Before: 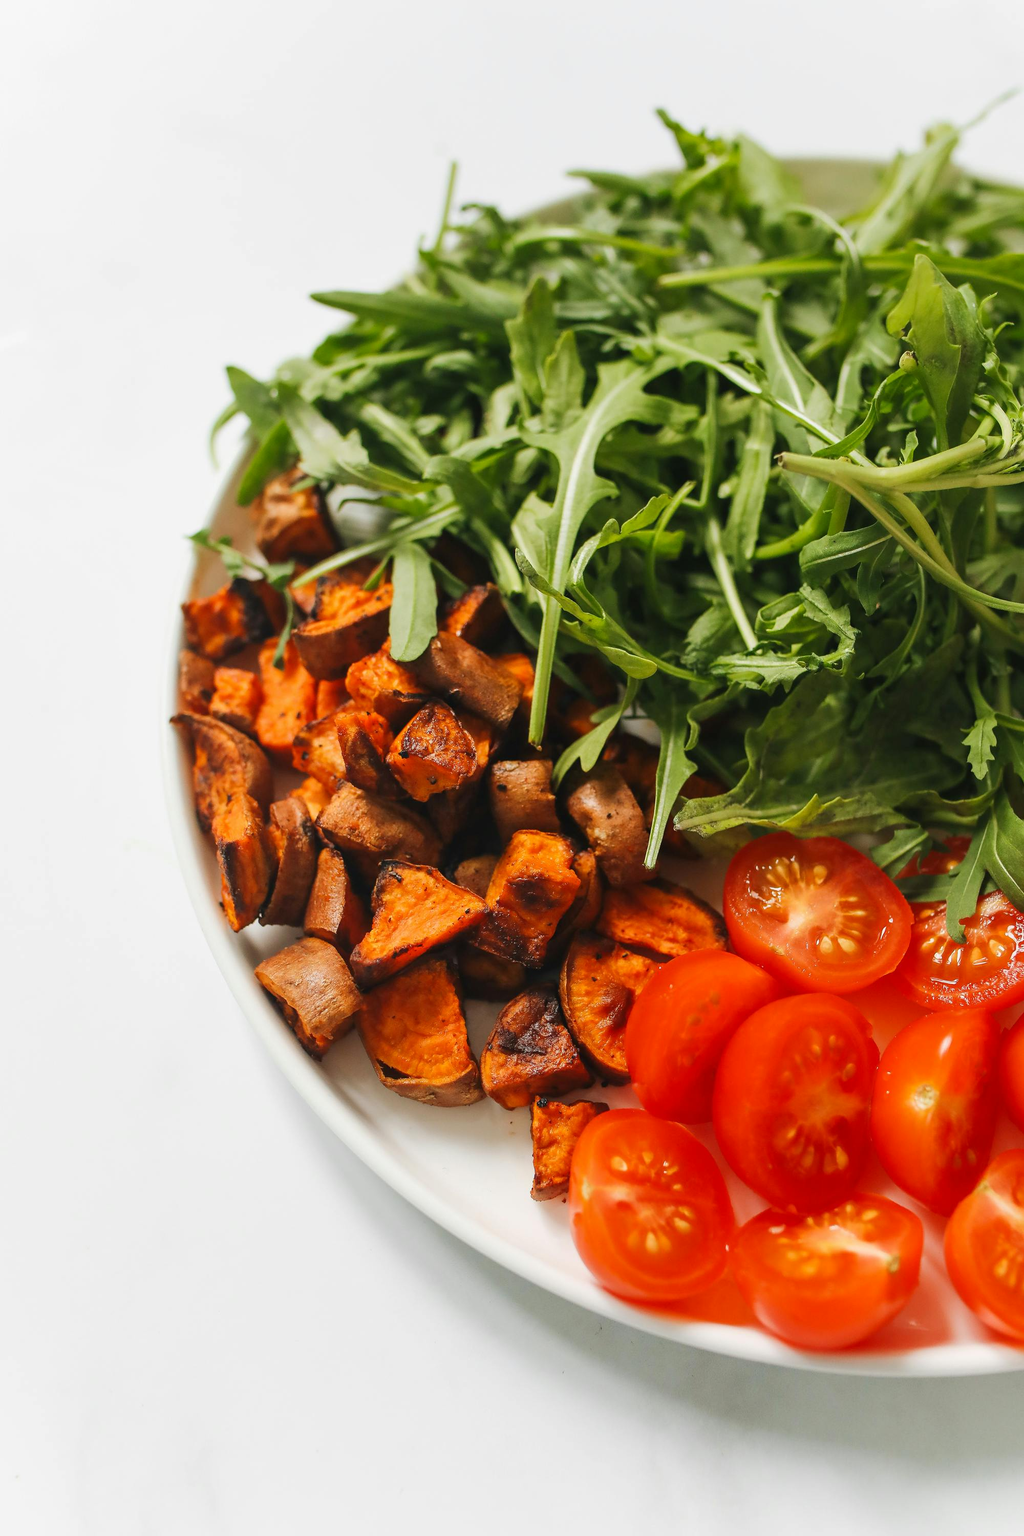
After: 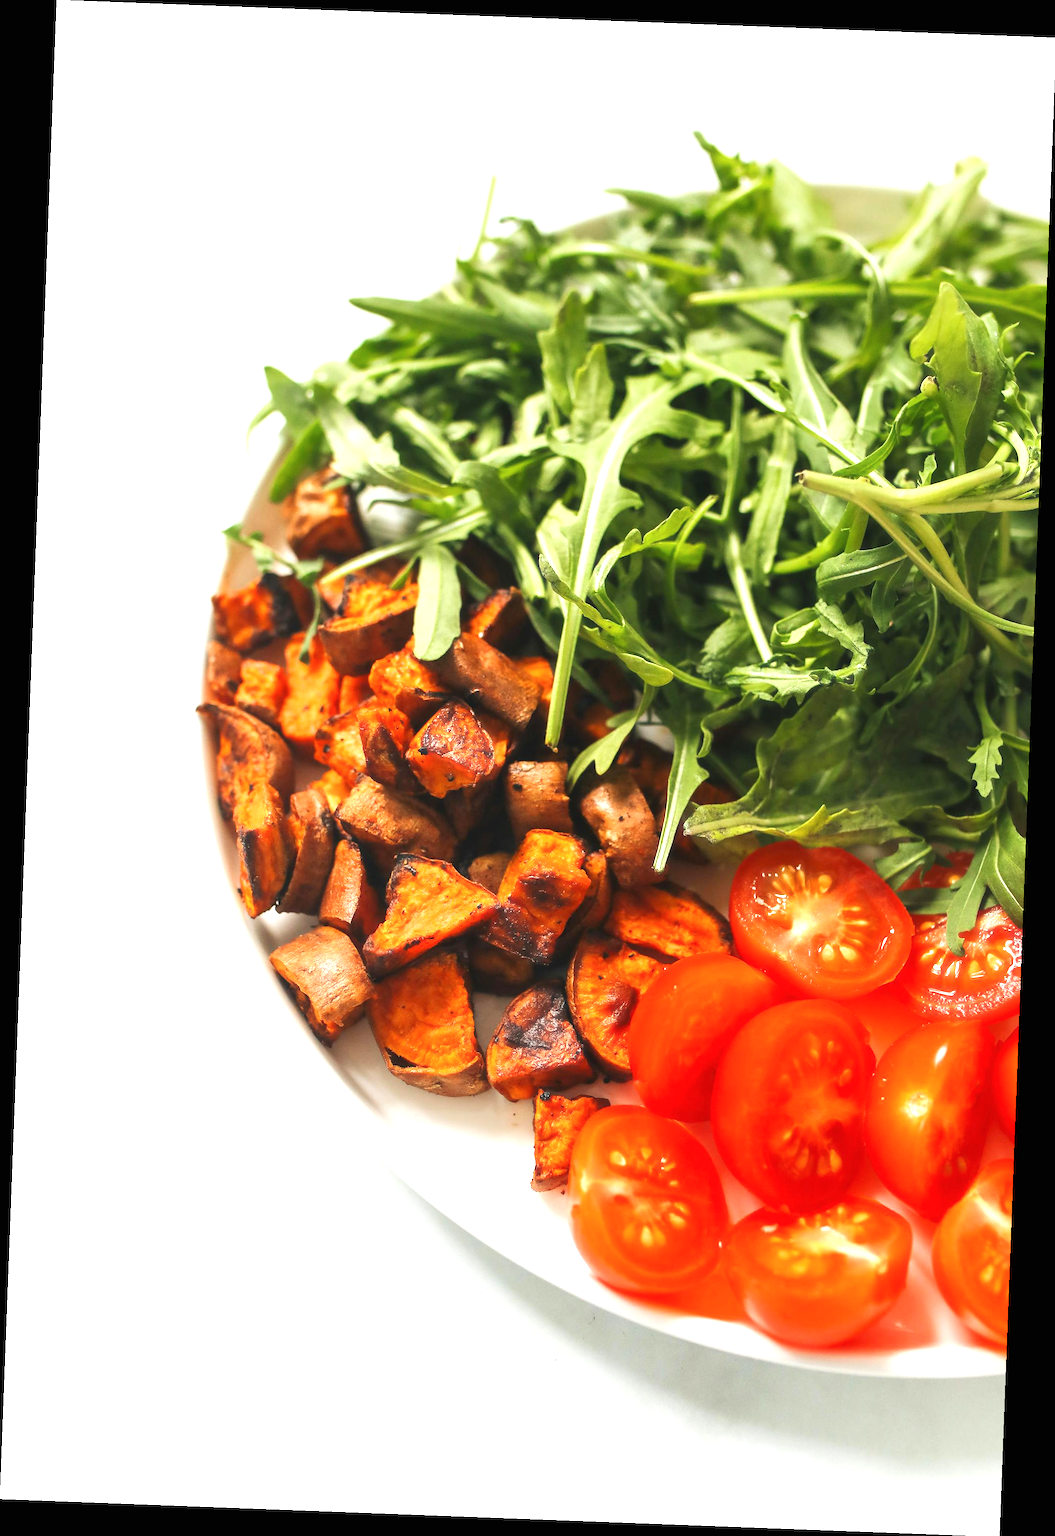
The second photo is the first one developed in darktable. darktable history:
exposure: black level correction 0, exposure 0.9 EV, compensate highlight preservation false
rotate and perspective: rotation 2.17°, automatic cropping off
haze removal: strength -0.1, adaptive false
